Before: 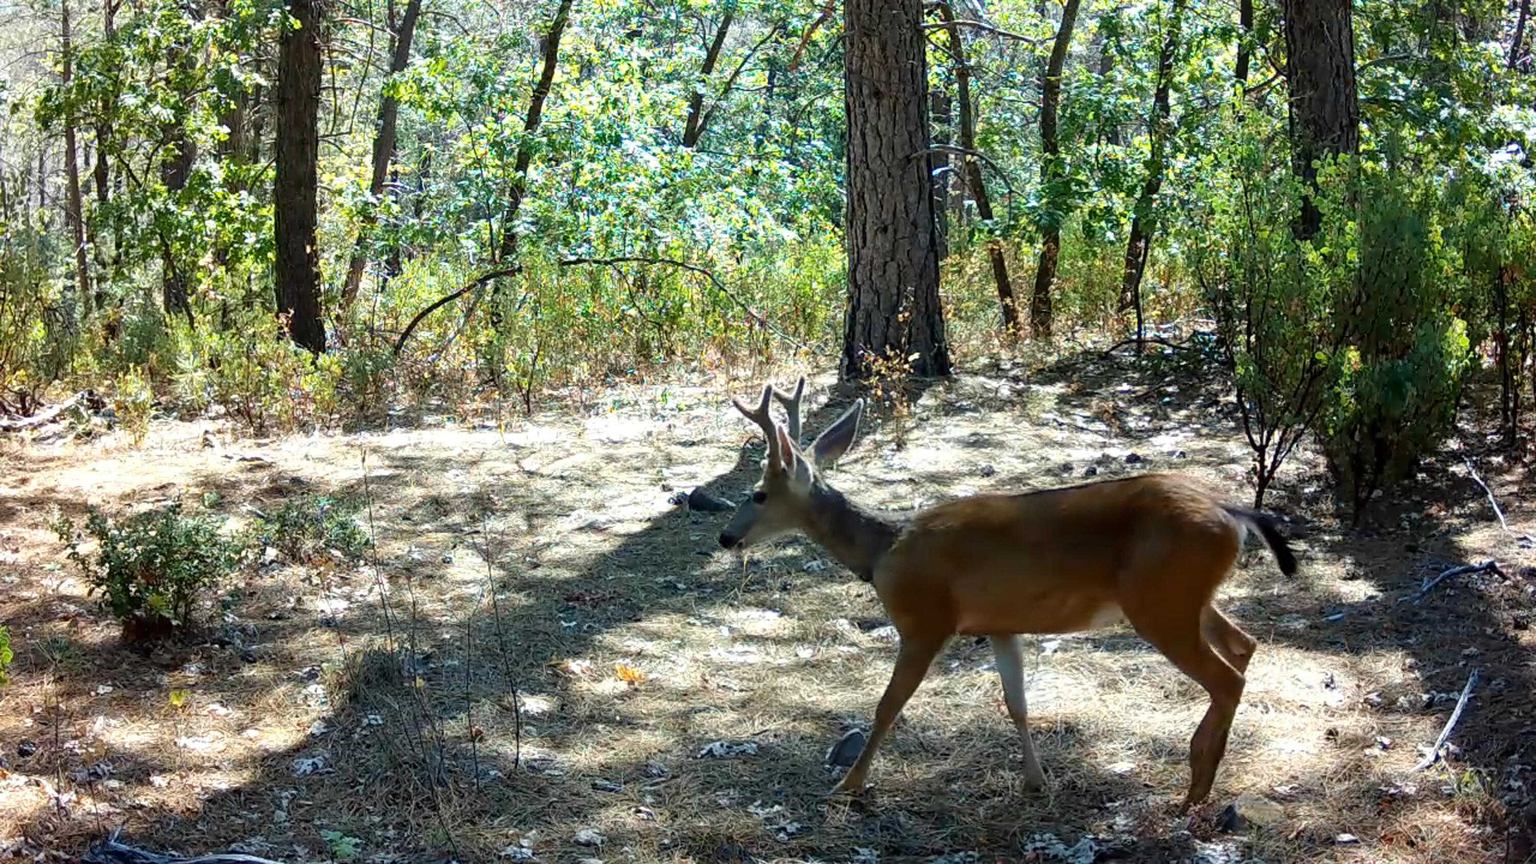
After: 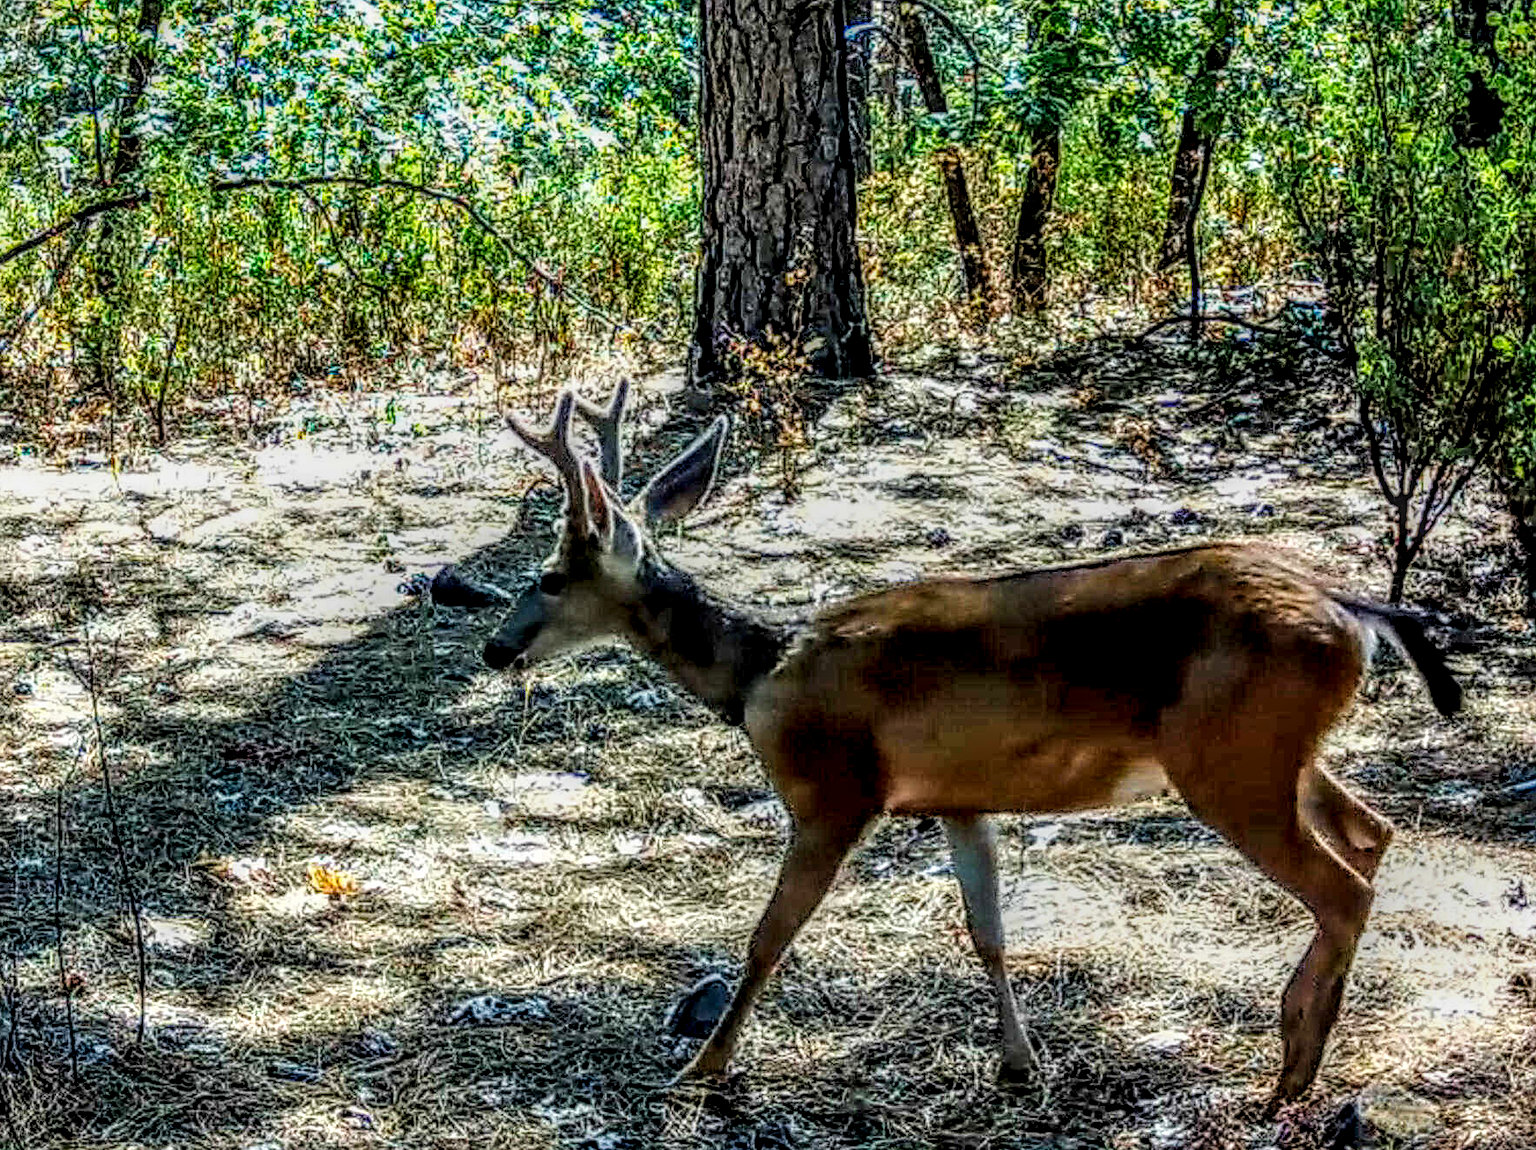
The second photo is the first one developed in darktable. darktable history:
tone equalizer: on, module defaults
shadows and highlights: highlights color adjustment 0%, low approximation 0.01, soften with gaussian
filmic rgb: black relative exposure -7.65 EV, white relative exposure 4.56 EV, hardness 3.61
contrast brightness saturation: brightness -0.02, saturation 0.35
crop and rotate: left 28.256%, top 17.734%, right 12.656%, bottom 3.573%
local contrast: highlights 0%, shadows 0%, detail 300%, midtone range 0.3
sharpen: radius 1.864, amount 0.398, threshold 1.271
